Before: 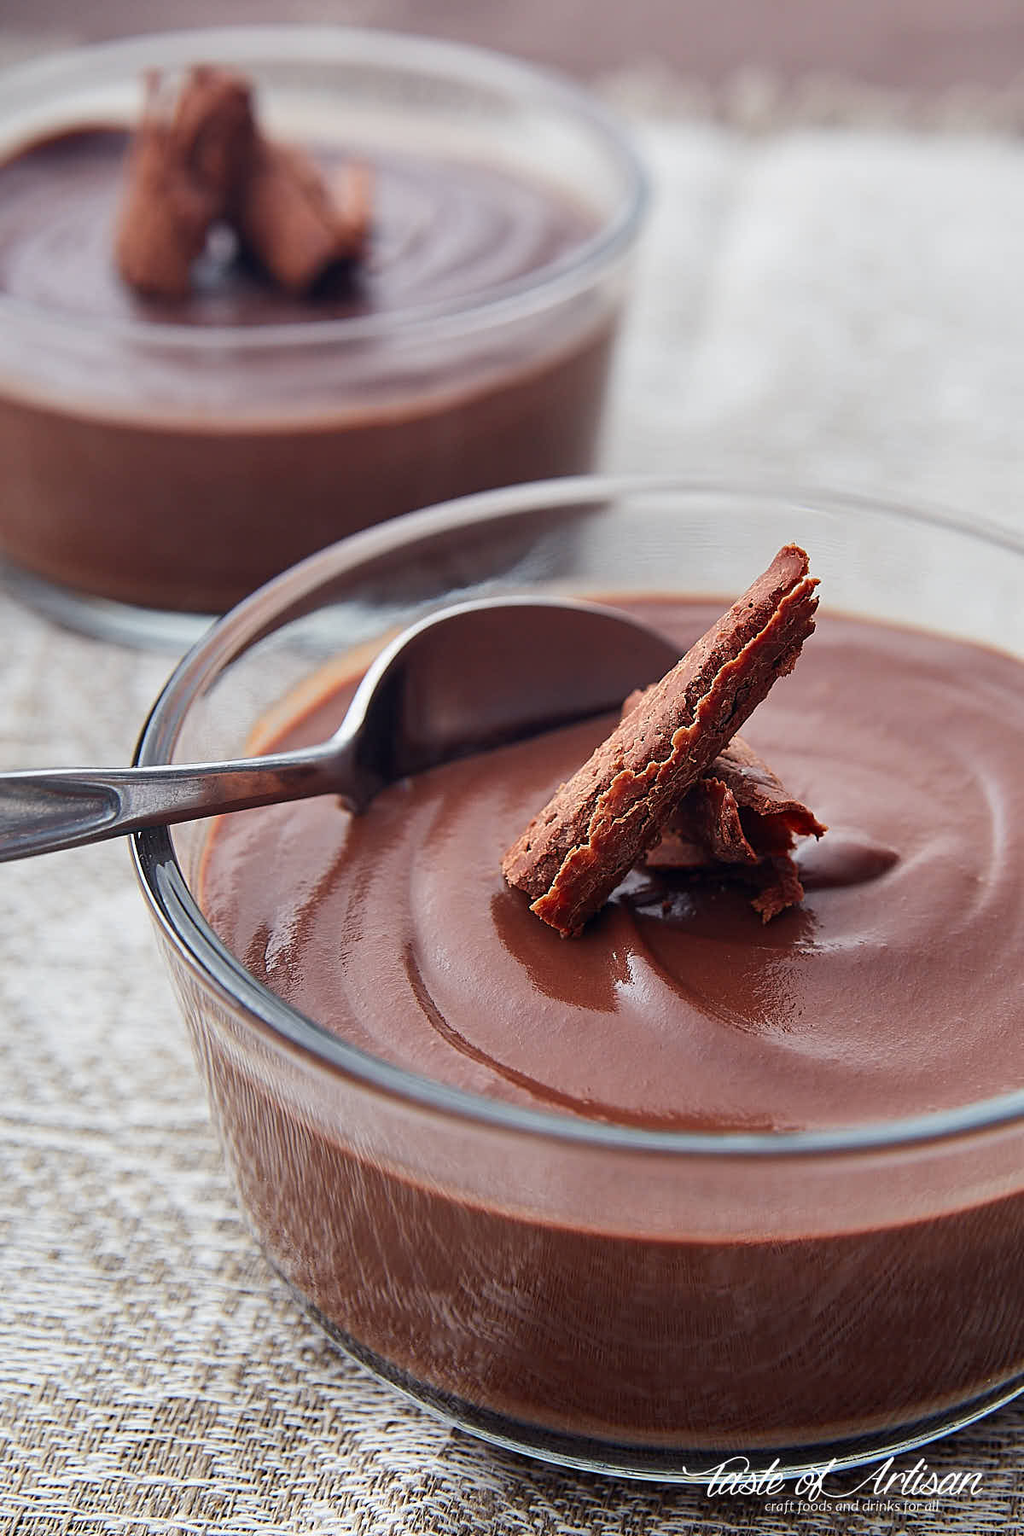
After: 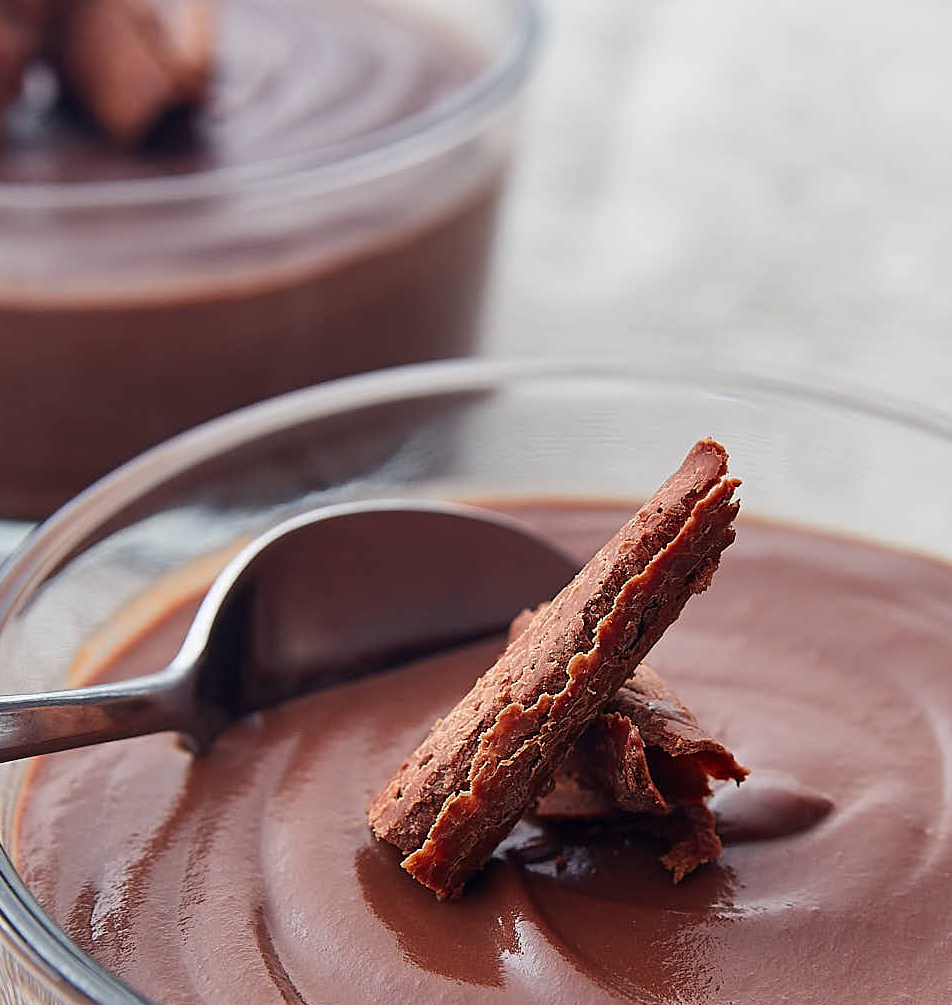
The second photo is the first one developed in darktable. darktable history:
crop: left 18.392%, top 11.079%, right 2.198%, bottom 33.061%
